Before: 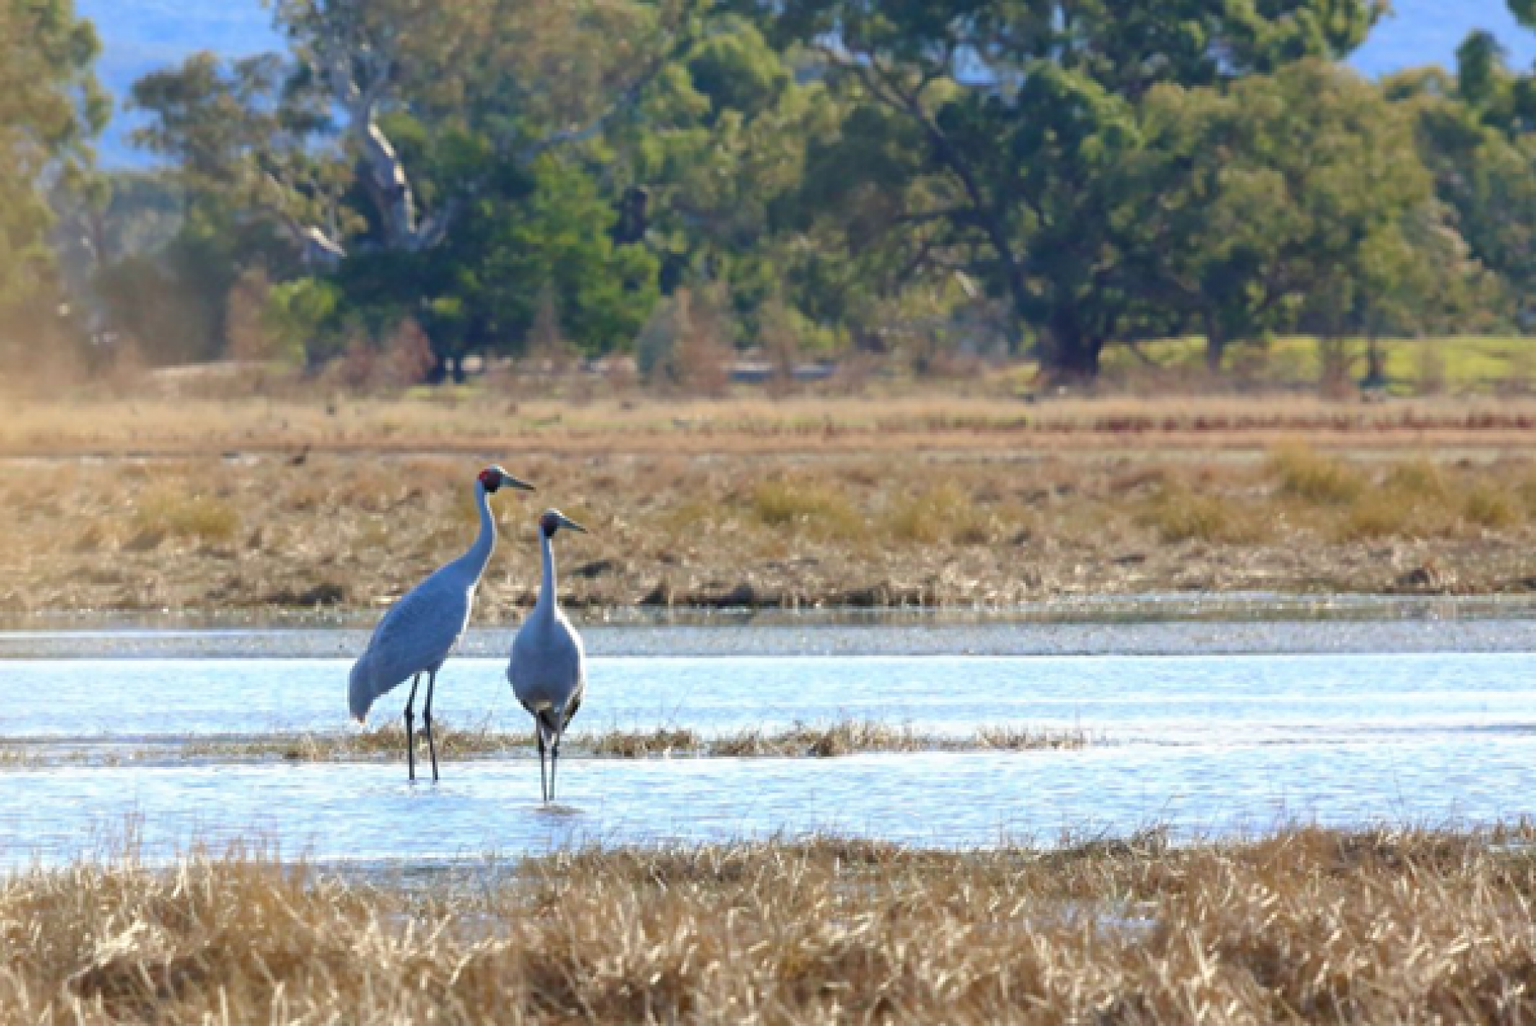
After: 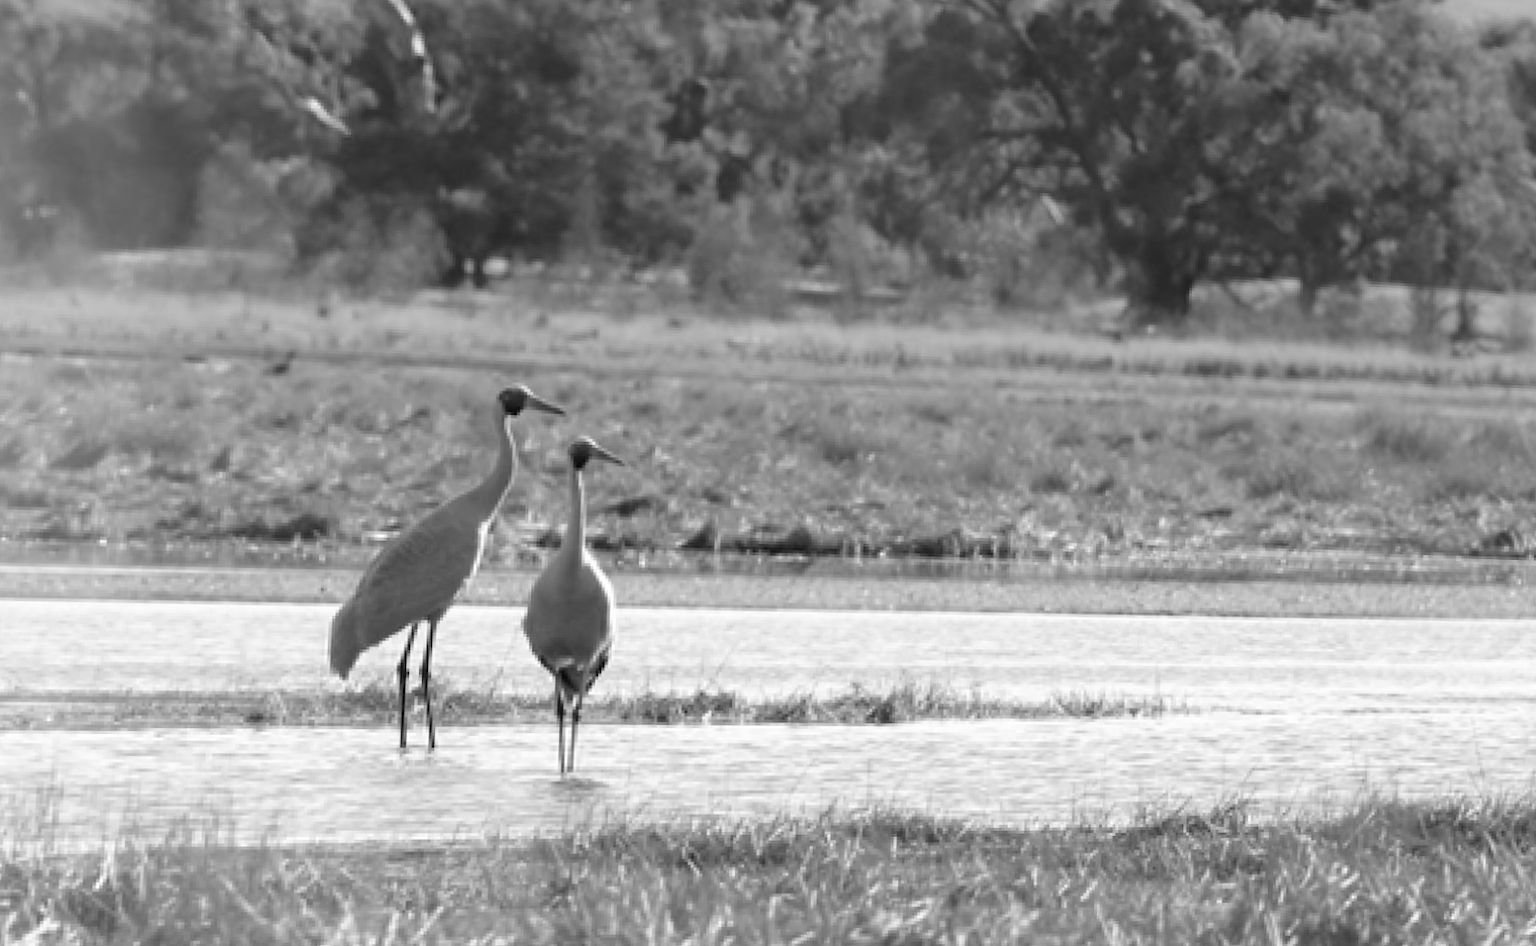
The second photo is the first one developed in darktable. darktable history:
rotate and perspective: rotation -0.013°, lens shift (vertical) -0.027, lens shift (horizontal) 0.178, crop left 0.016, crop right 0.989, crop top 0.082, crop bottom 0.918
monochrome: on, module defaults
crop and rotate: angle -1.96°, left 3.097%, top 4.154%, right 1.586%, bottom 0.529%
